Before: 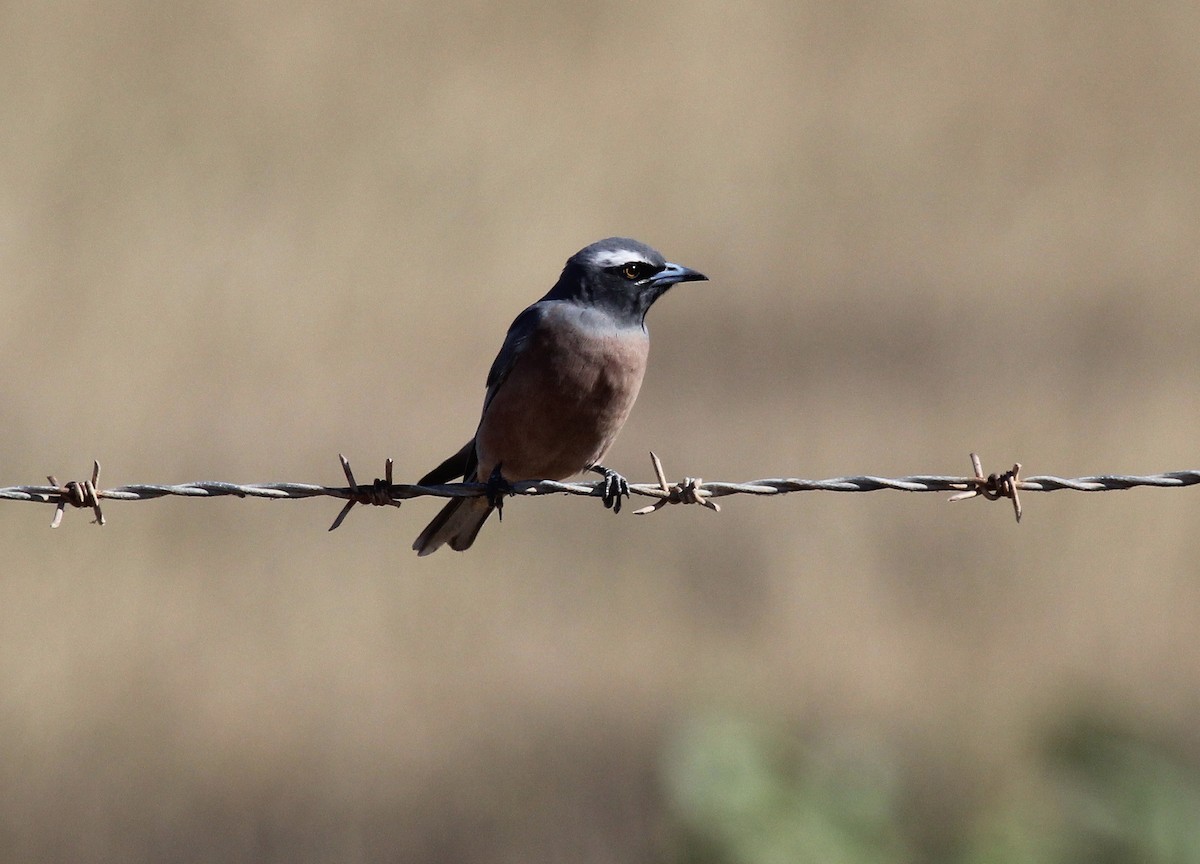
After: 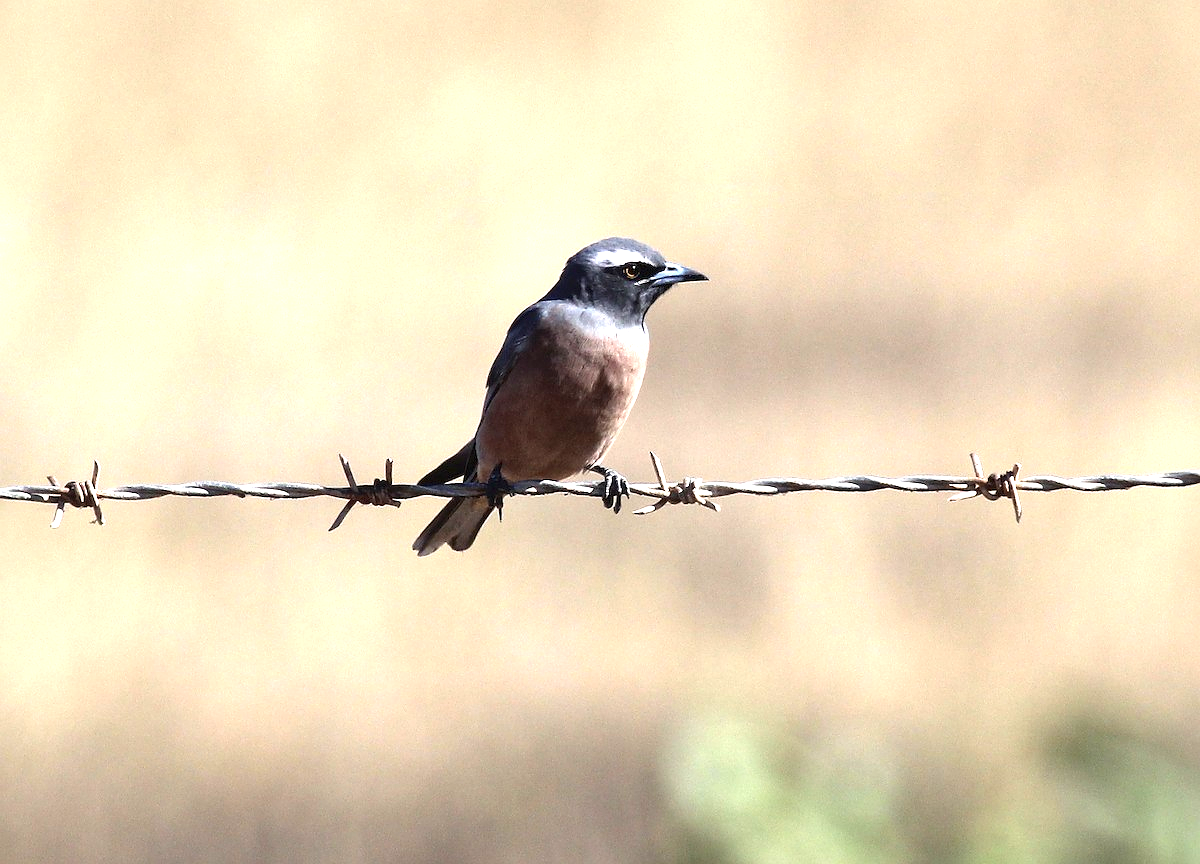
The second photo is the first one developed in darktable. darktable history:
exposure: black level correction 0, exposure 1.45 EV, compensate exposure bias true, compensate highlight preservation false
sharpen: radius 1
